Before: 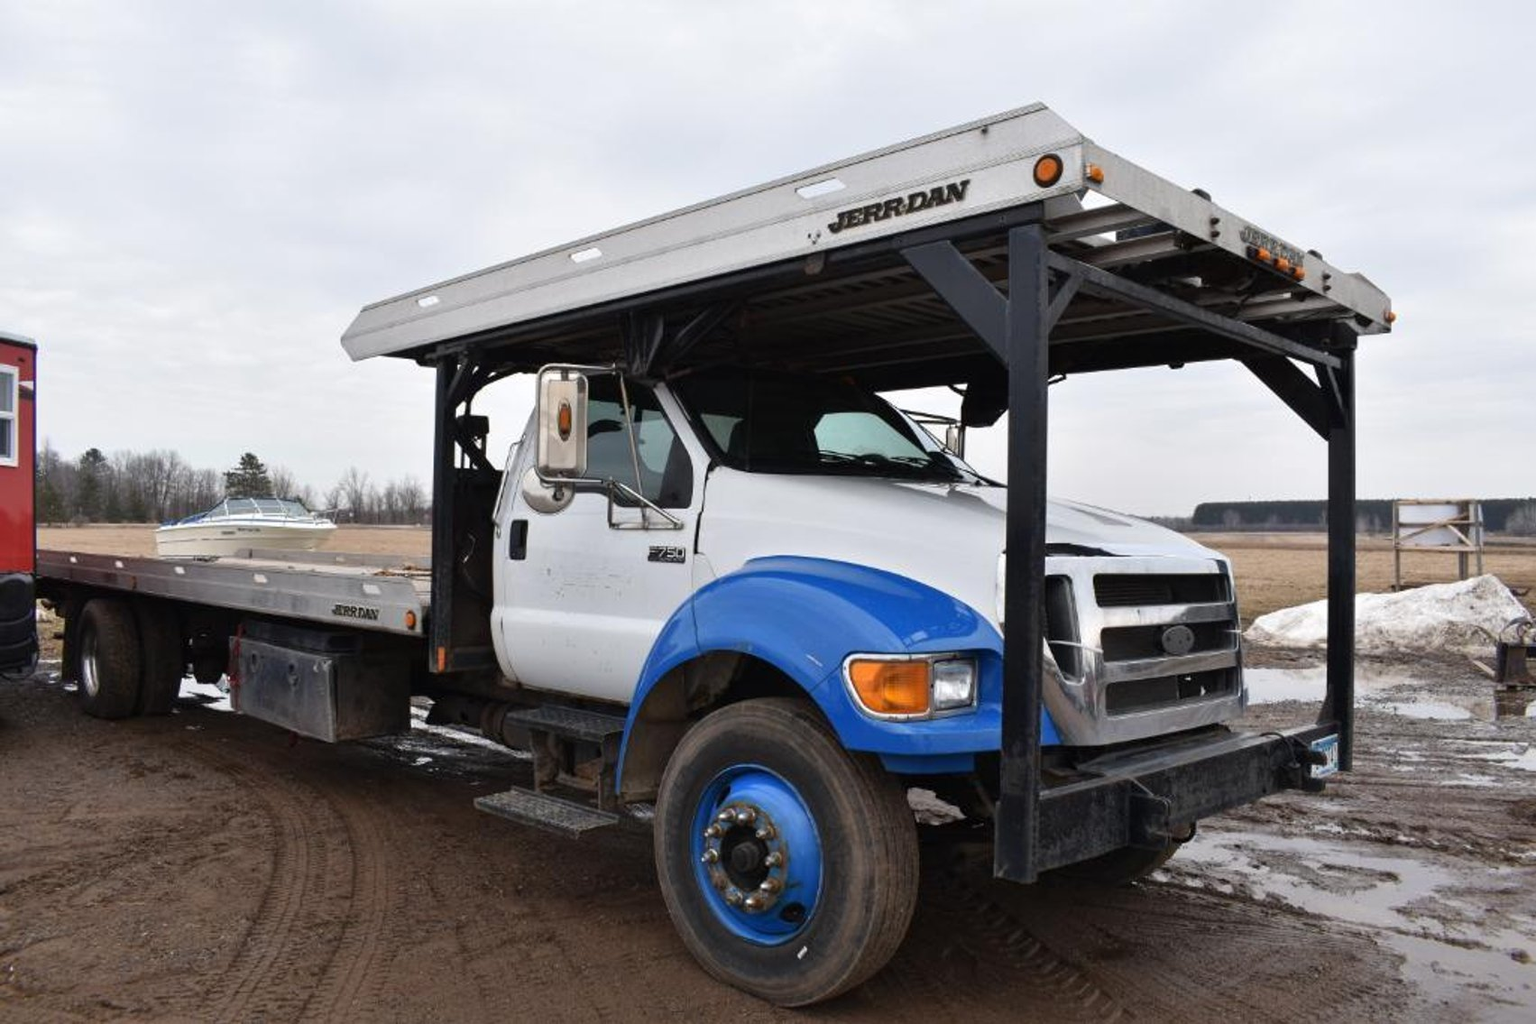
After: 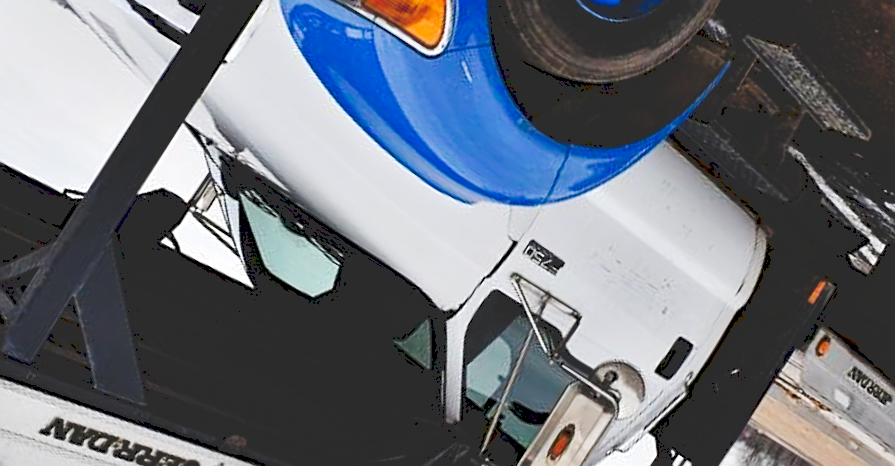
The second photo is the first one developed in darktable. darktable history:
haze removal: compatibility mode true, adaptive false
tone curve: curves: ch0 [(0, 0) (0.003, 0.178) (0.011, 0.177) (0.025, 0.177) (0.044, 0.178) (0.069, 0.178) (0.1, 0.18) (0.136, 0.183) (0.177, 0.199) (0.224, 0.227) (0.277, 0.278) (0.335, 0.357) (0.399, 0.449) (0.468, 0.546) (0.543, 0.65) (0.623, 0.724) (0.709, 0.804) (0.801, 0.868) (0.898, 0.921) (1, 1)], preserve colors none
crop and rotate: angle 148.04°, left 9.195%, top 15.606%, right 4.415%, bottom 16.909%
sharpen: amount 0.498
